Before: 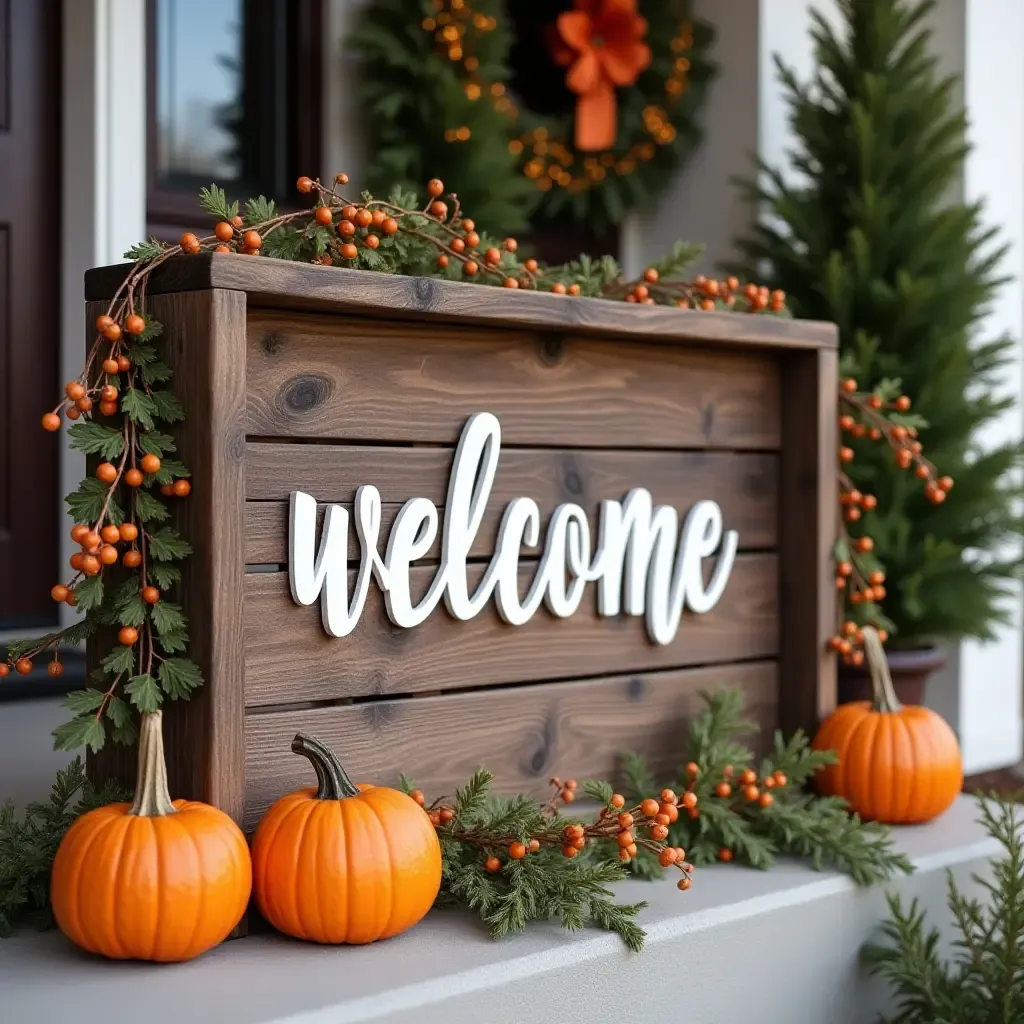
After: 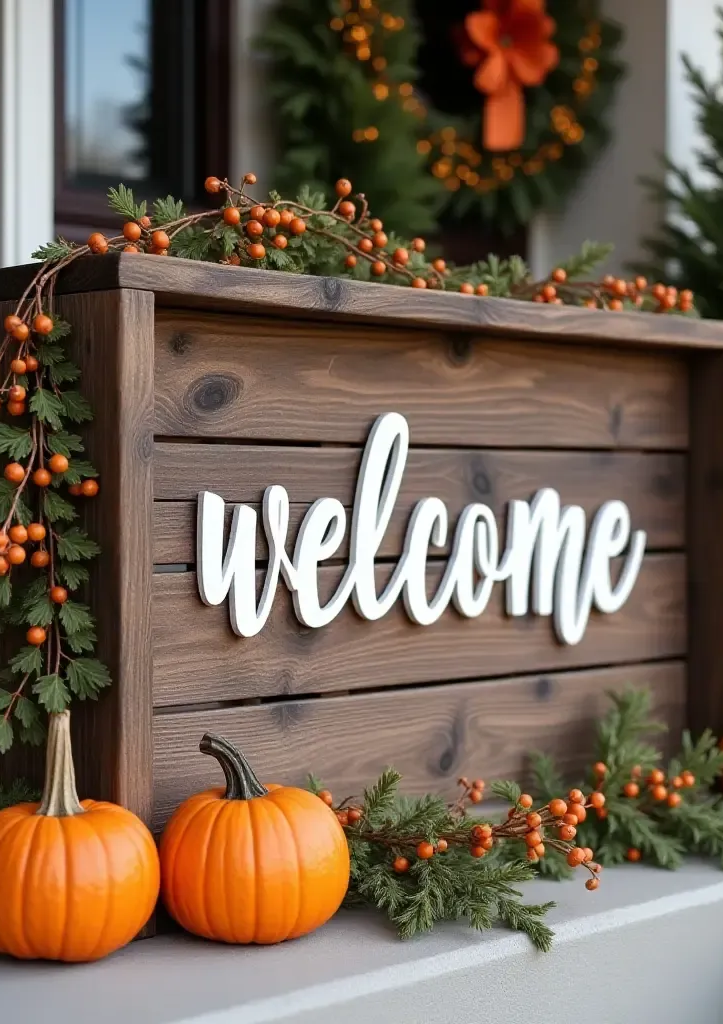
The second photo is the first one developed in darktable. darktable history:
crop and rotate: left 9.059%, right 20.249%
